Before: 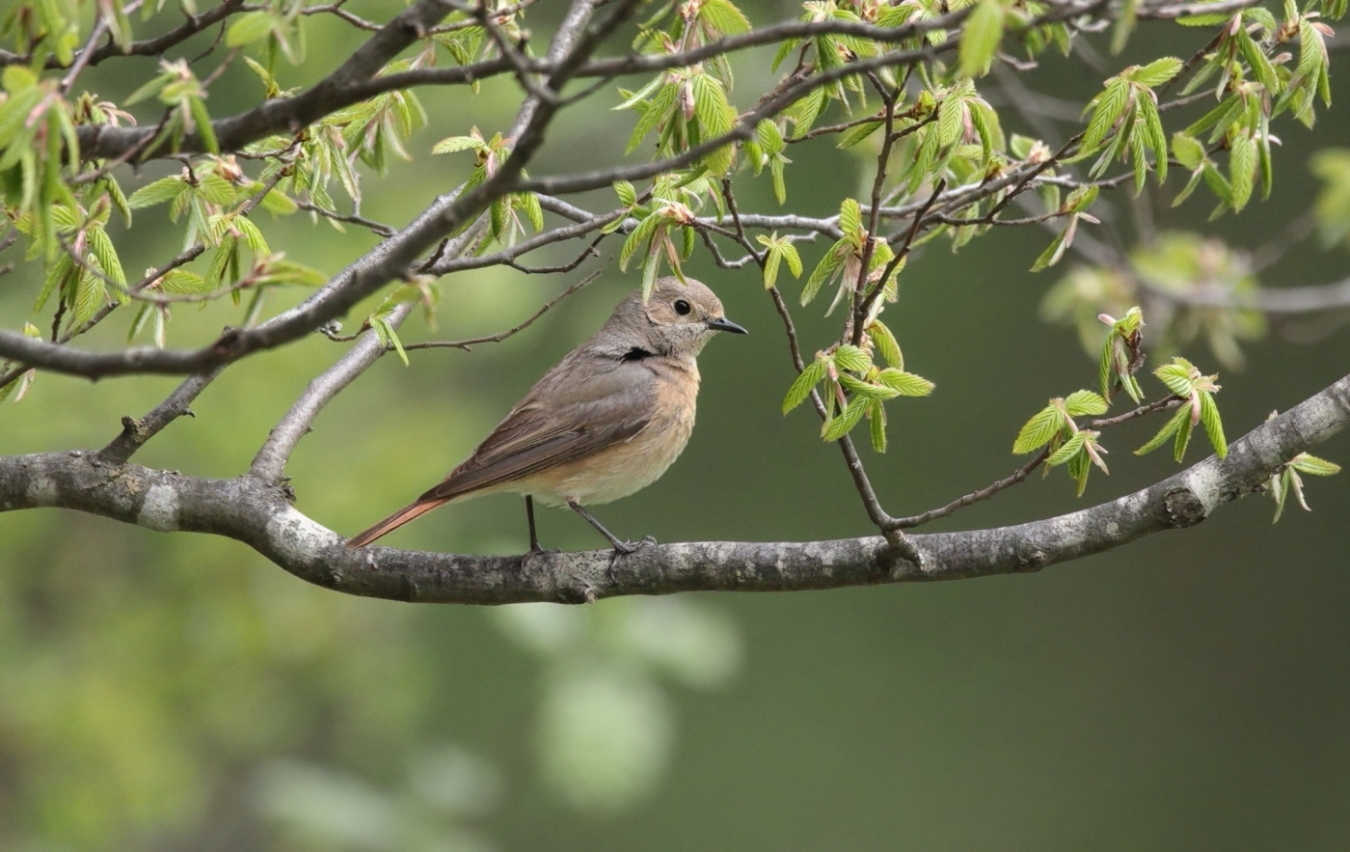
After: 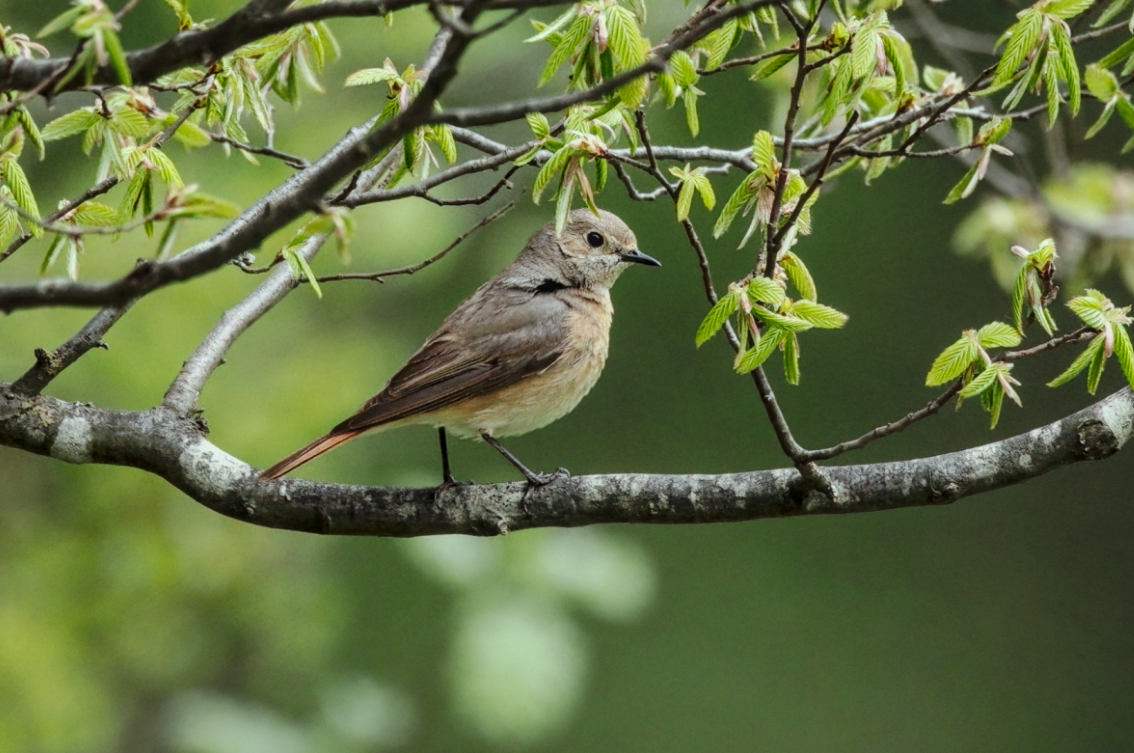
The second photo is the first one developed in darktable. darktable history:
local contrast: detail 130%
tone curve: curves: ch0 [(0, 0) (0.003, 0.031) (0.011, 0.033) (0.025, 0.036) (0.044, 0.045) (0.069, 0.06) (0.1, 0.079) (0.136, 0.109) (0.177, 0.15) (0.224, 0.192) (0.277, 0.262) (0.335, 0.347) (0.399, 0.433) (0.468, 0.528) (0.543, 0.624) (0.623, 0.705) (0.709, 0.788) (0.801, 0.865) (0.898, 0.933) (1, 1)], preserve colors none
color correction: highlights a* -6.61, highlights b* 0.539
exposure: exposure -0.551 EV, compensate exposure bias true, compensate highlight preservation false
crop: left 6.454%, top 8.008%, right 9.524%, bottom 3.6%
